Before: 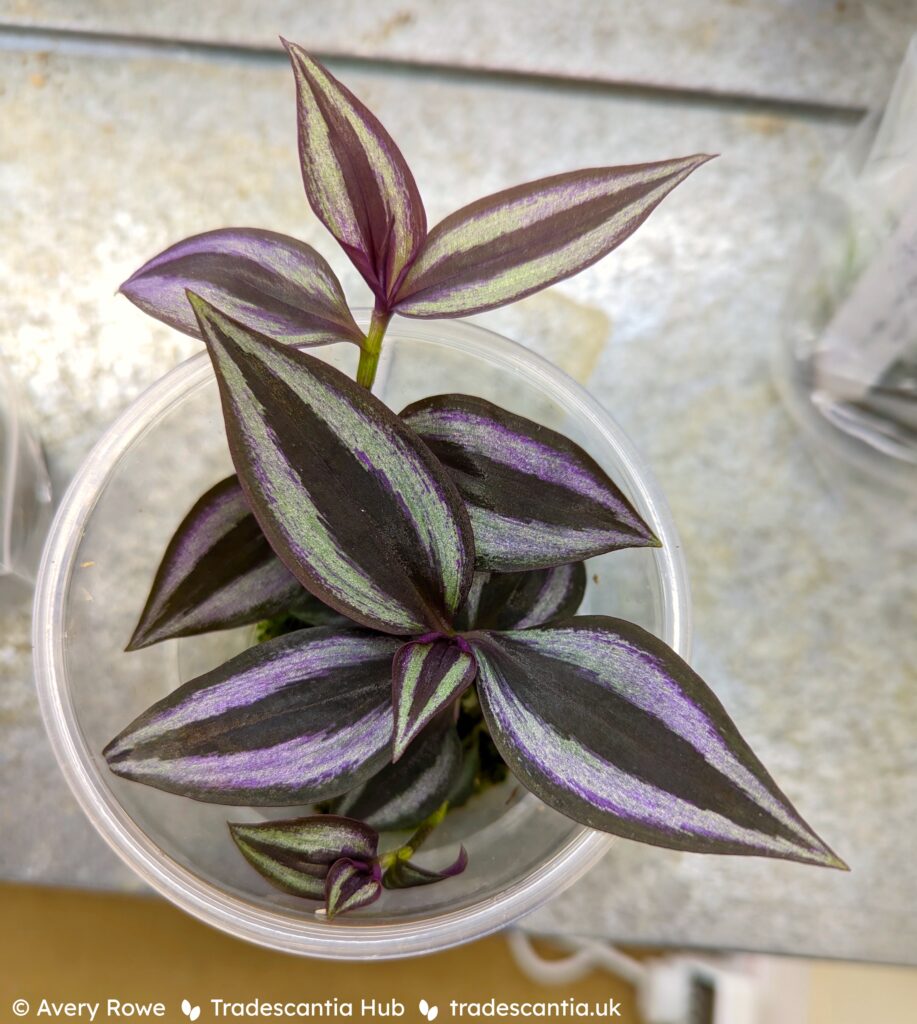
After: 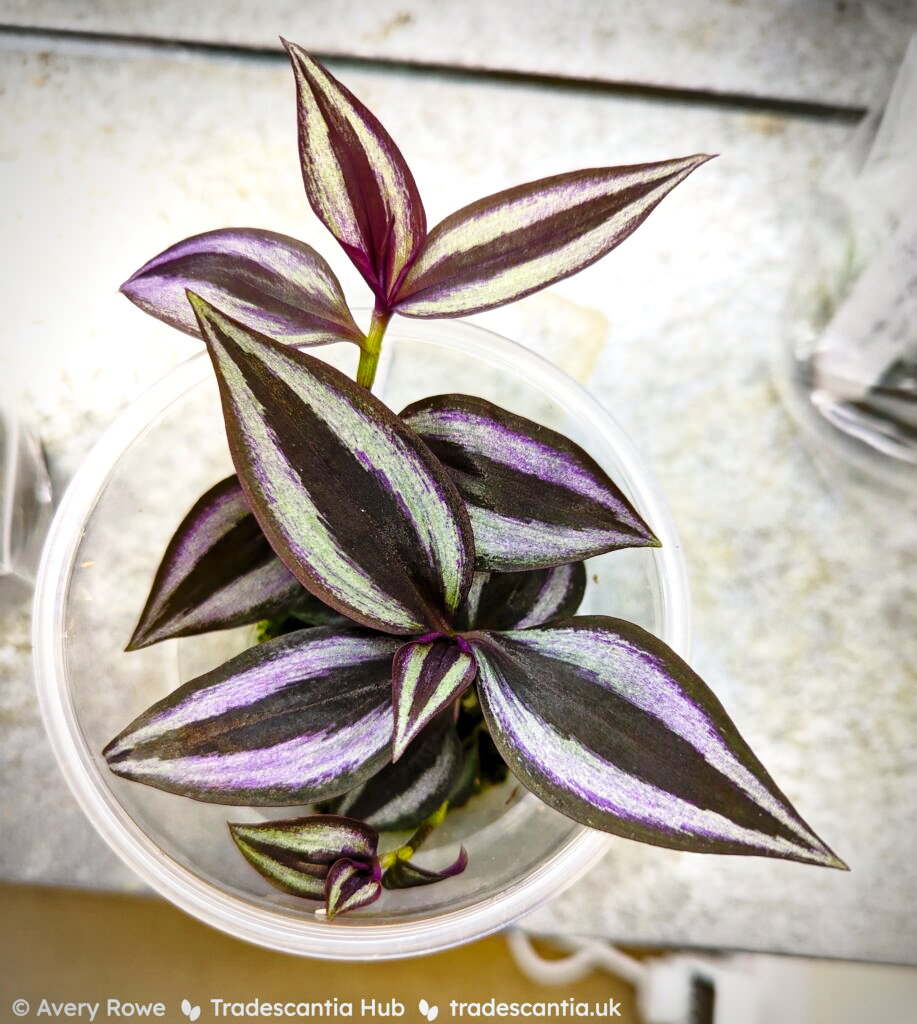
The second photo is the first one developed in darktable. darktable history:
base curve: curves: ch0 [(0, 0) (0.028, 0.03) (0.121, 0.232) (0.46, 0.748) (0.859, 0.968) (1, 1)], preserve colors none
vignetting: on, module defaults
levels: levels [0.016, 0.484, 0.953]
shadows and highlights: shadows 43.71, white point adjustment -1.46, soften with gaussian
